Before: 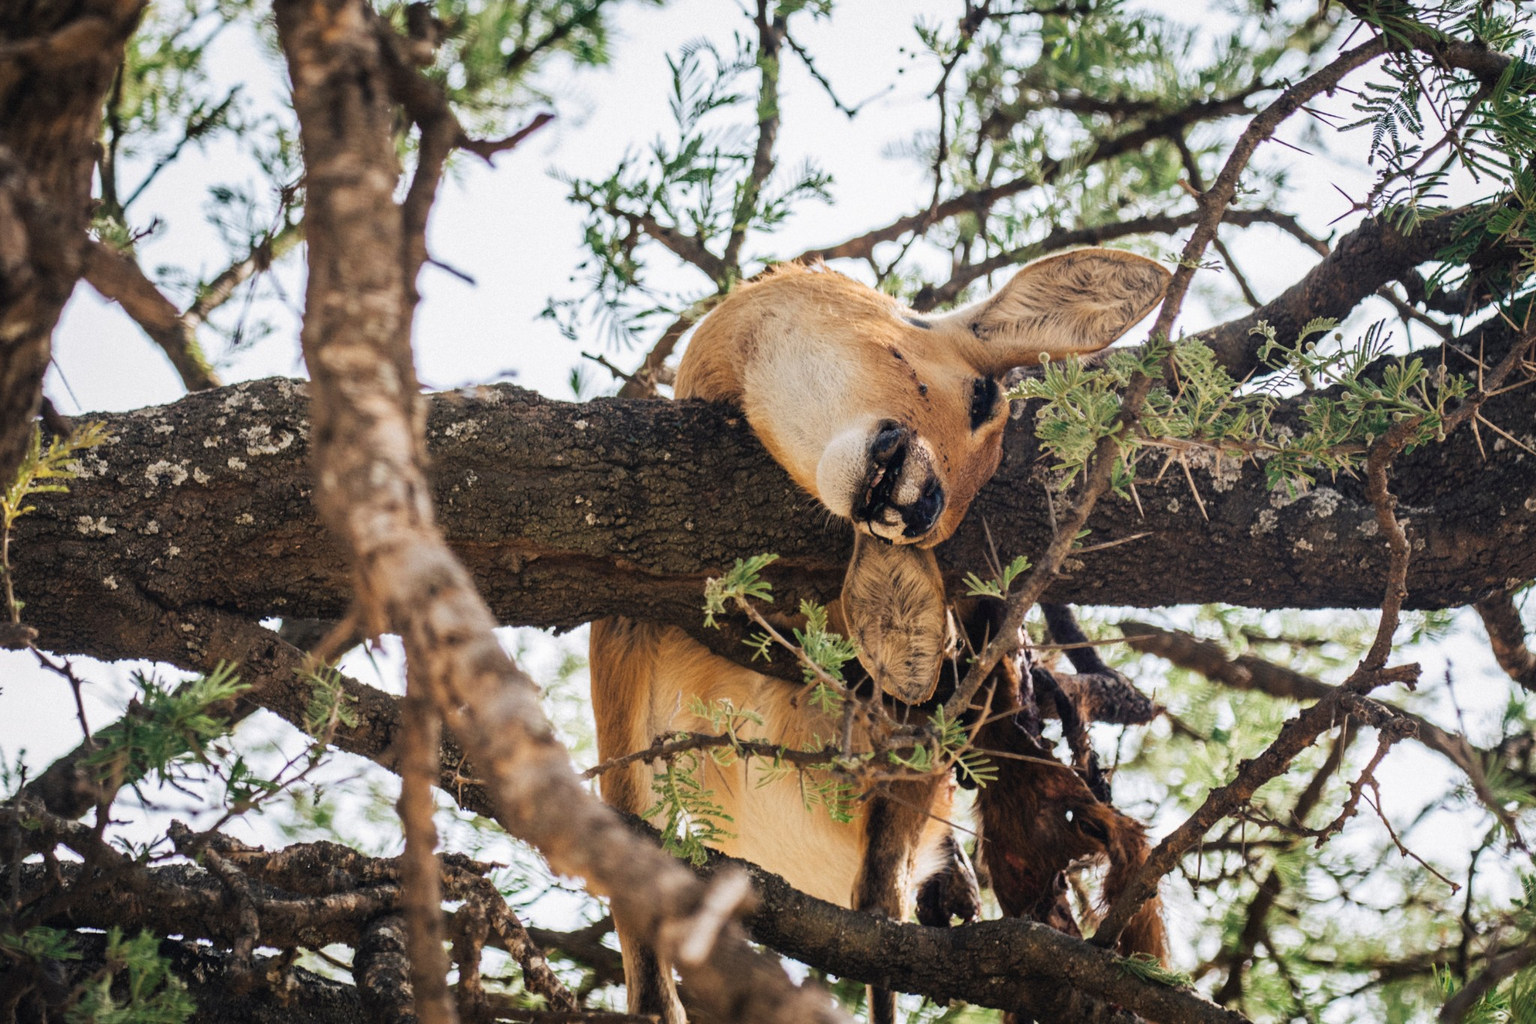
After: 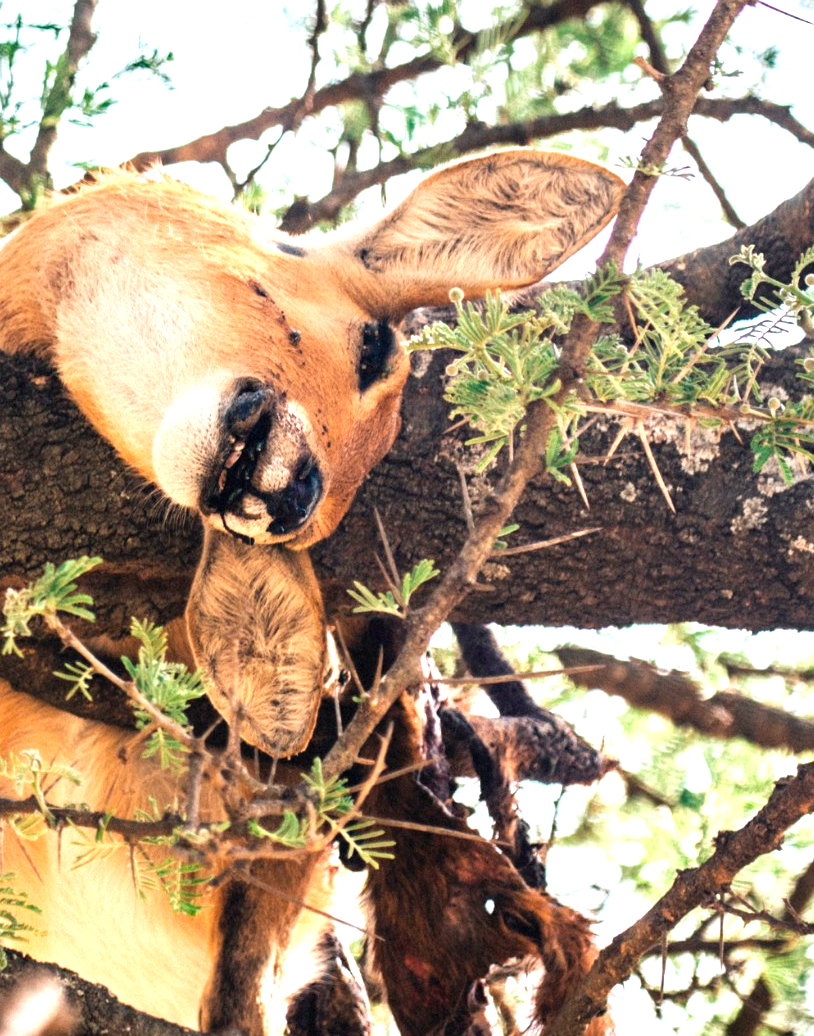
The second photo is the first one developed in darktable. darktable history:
exposure: black level correction 0, exposure 1 EV, compensate exposure bias true, compensate highlight preservation false
crop: left 45.721%, top 13.393%, right 14.118%, bottom 10.01%
